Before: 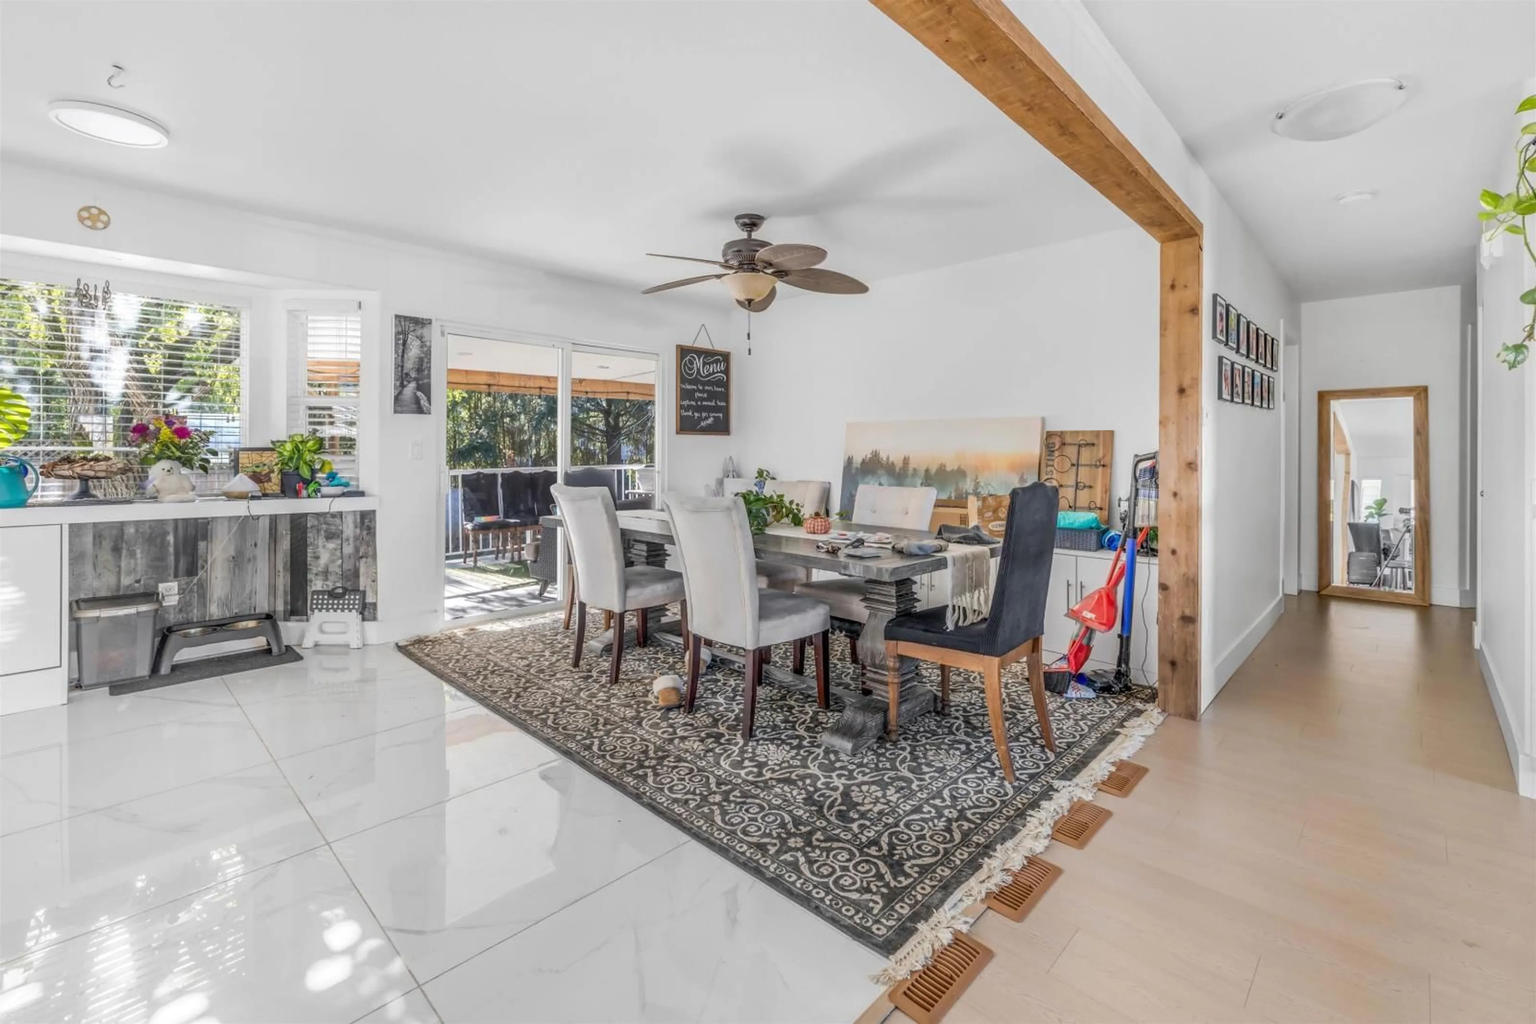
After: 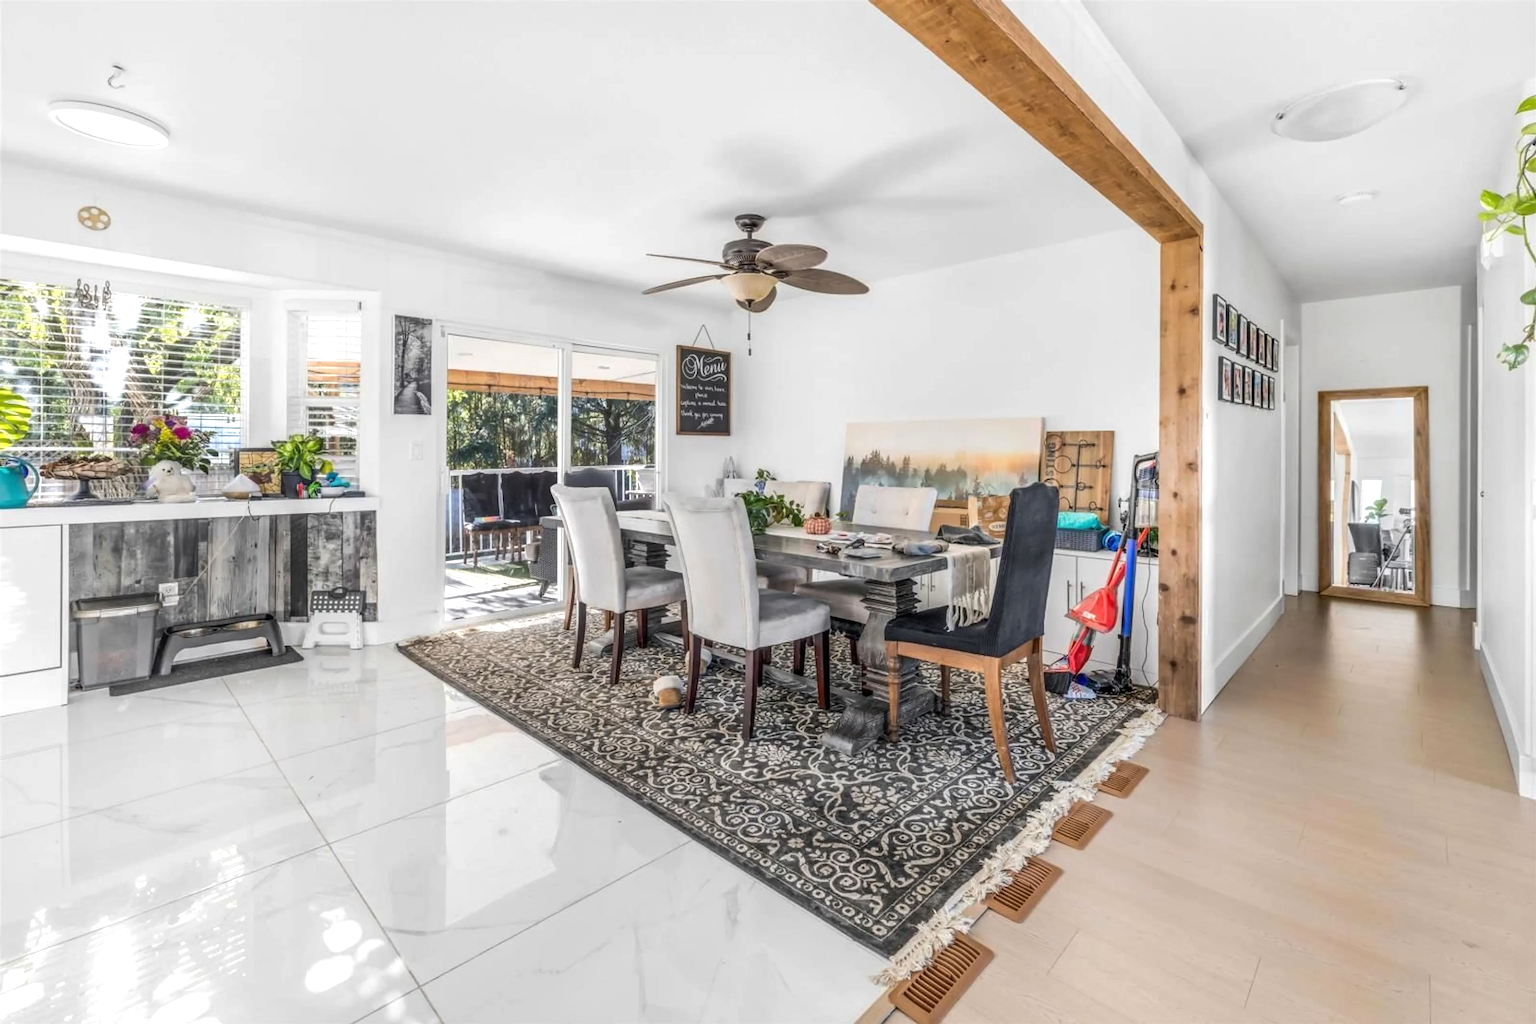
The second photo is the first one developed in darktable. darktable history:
tone equalizer: -8 EV -0.394 EV, -7 EV -0.355 EV, -6 EV -0.304 EV, -5 EV -0.254 EV, -3 EV 0.206 EV, -2 EV 0.337 EV, -1 EV 0.408 EV, +0 EV 0.386 EV, edges refinement/feathering 500, mask exposure compensation -1.57 EV, preserve details no
base curve: curves: ch0 [(0, 0) (0.989, 0.992)], preserve colors none
